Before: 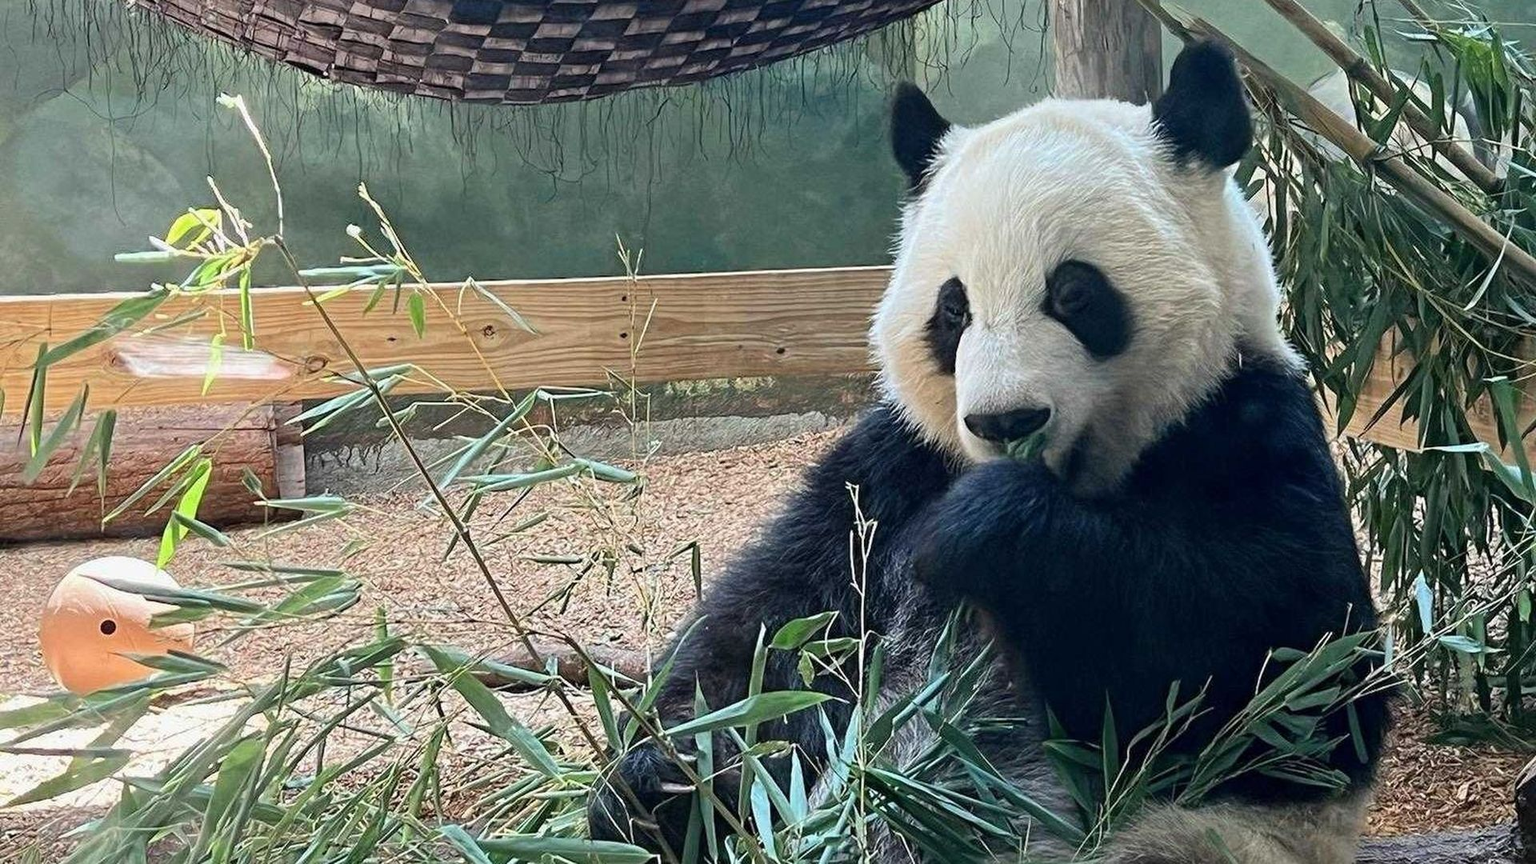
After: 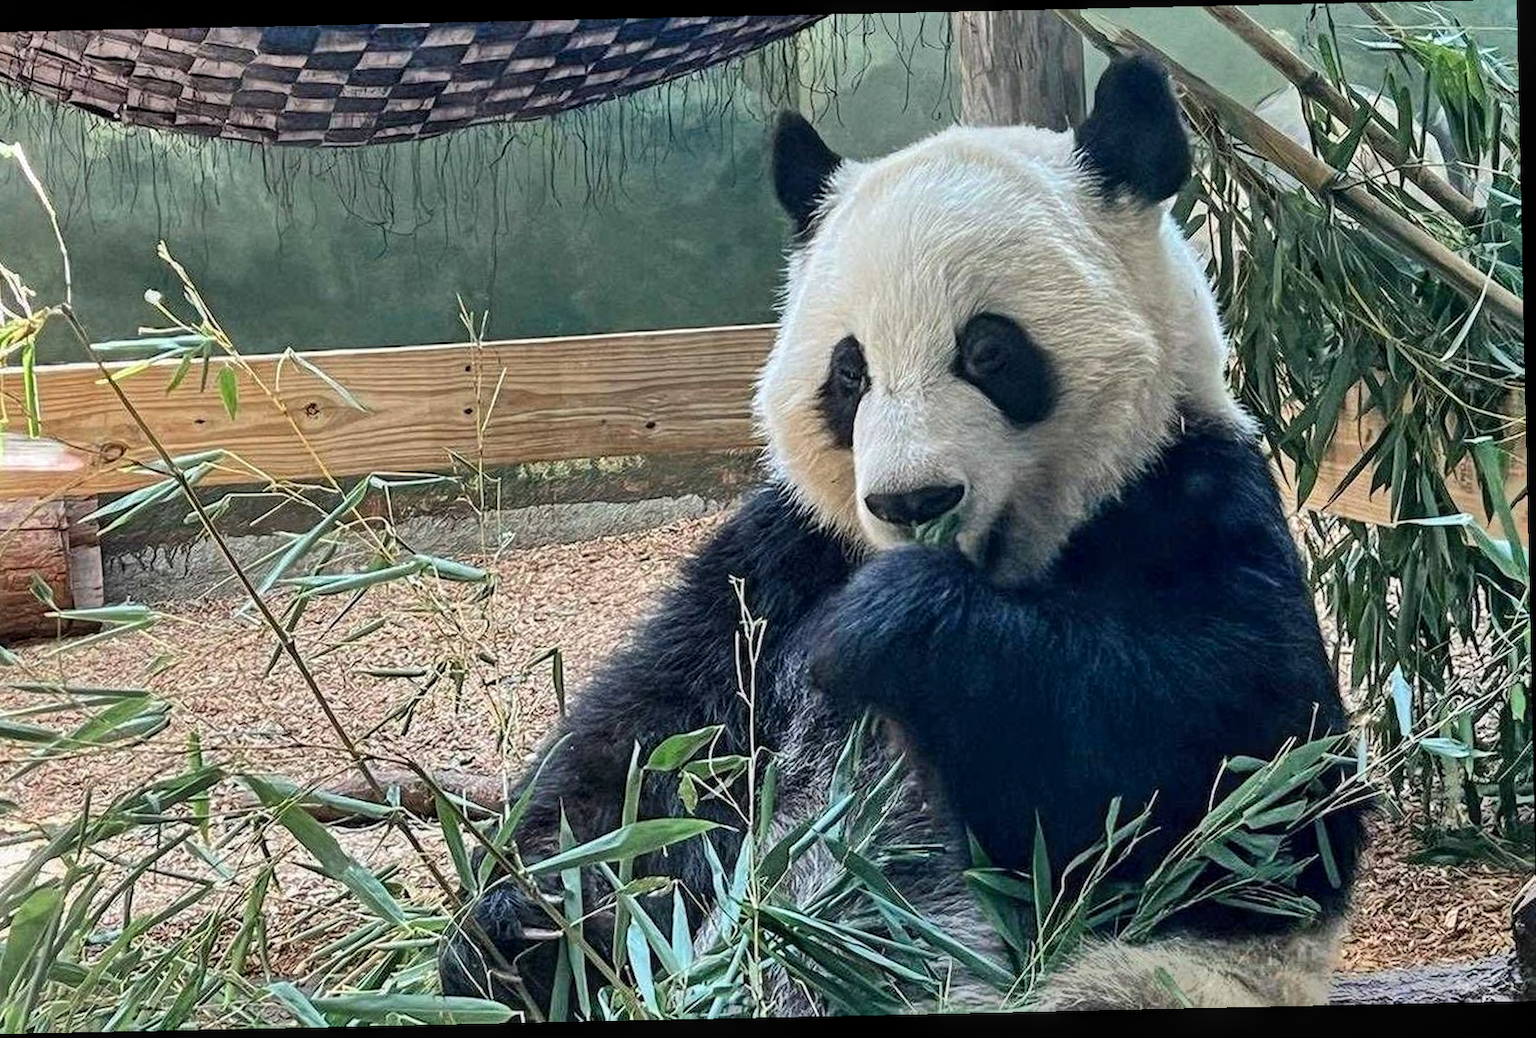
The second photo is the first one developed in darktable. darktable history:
rotate and perspective: rotation -1.24°, automatic cropping off
crop and rotate: left 14.584%
shadows and highlights: low approximation 0.01, soften with gaussian
local contrast: on, module defaults
